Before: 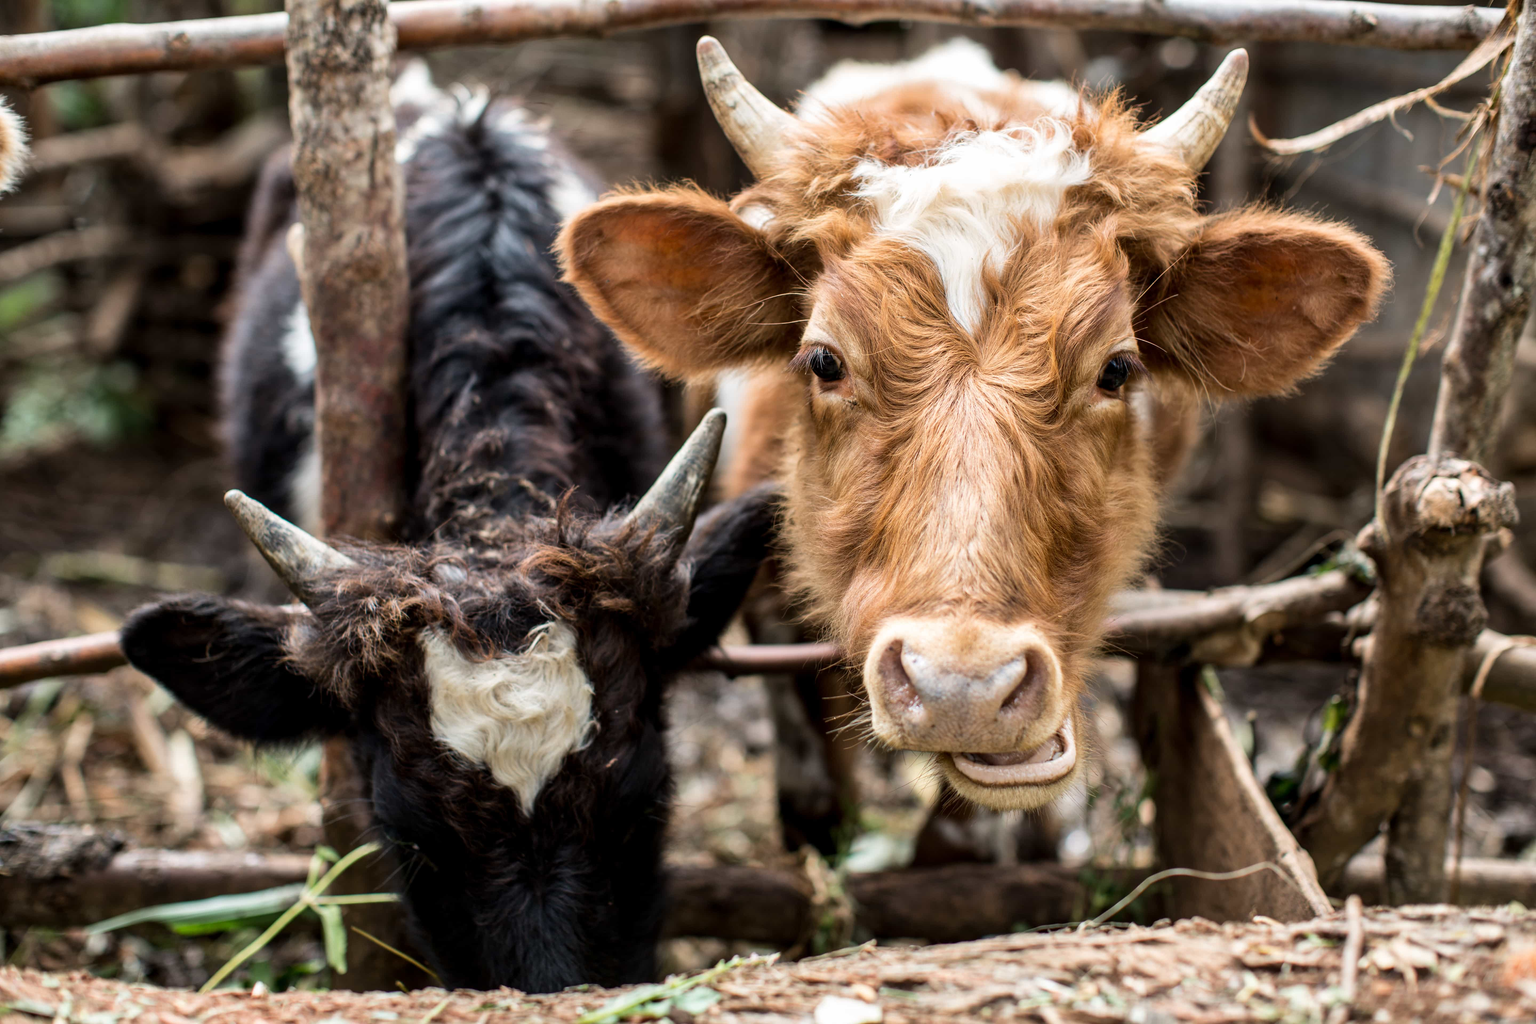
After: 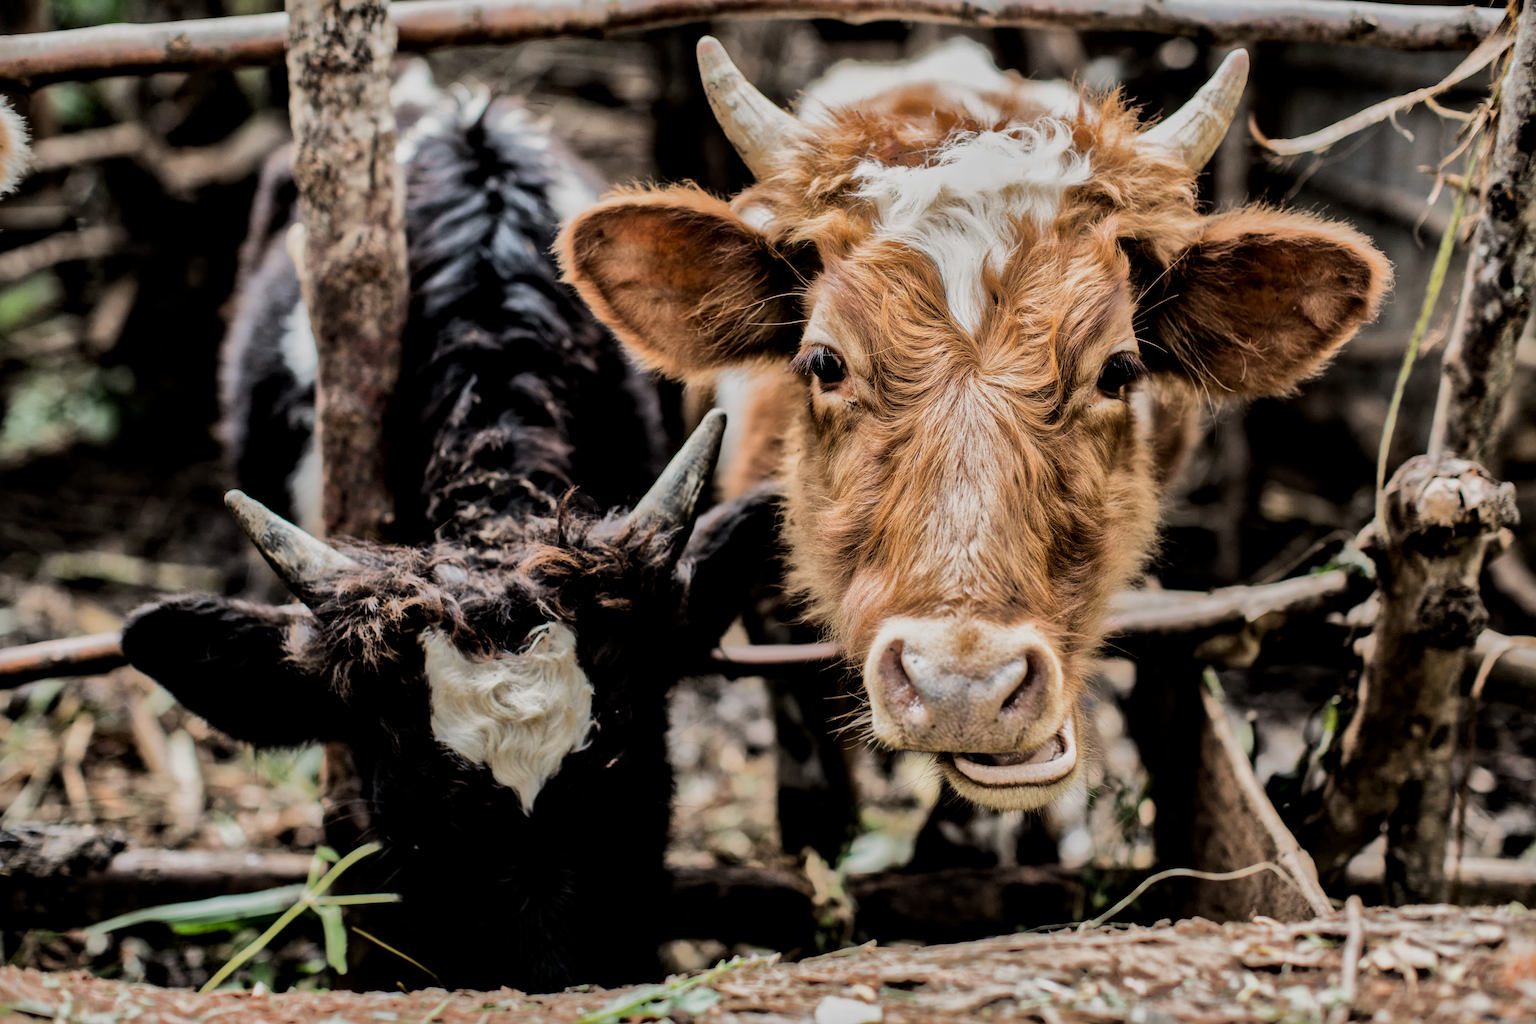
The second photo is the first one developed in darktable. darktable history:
local contrast: mode bilateral grid, contrast 20, coarseness 51, detail 132%, midtone range 0.2
haze removal: strength -0.08, distance 0.356, compatibility mode true, adaptive false
shadows and highlights: shadows -19.54, highlights -73.7
filmic rgb: black relative exposure -5.09 EV, white relative exposure 3.52 EV, hardness 3.19, contrast 1.404, highlights saturation mix -48.9%
